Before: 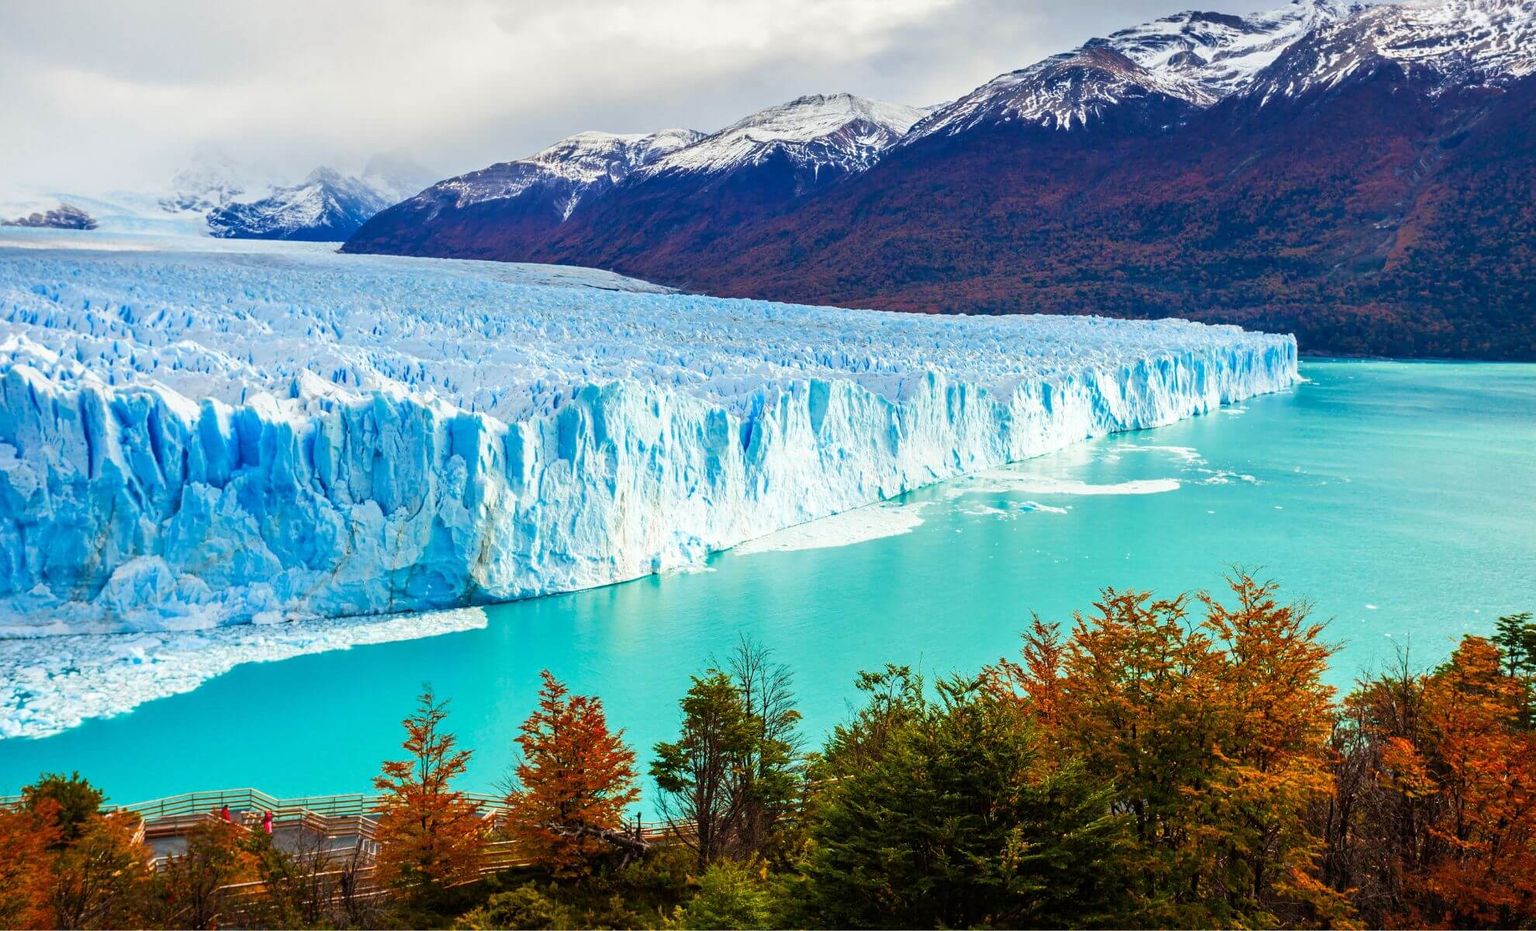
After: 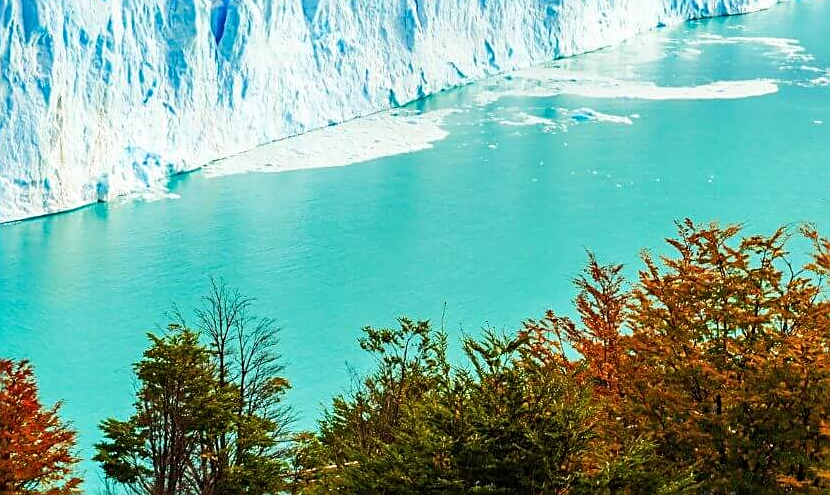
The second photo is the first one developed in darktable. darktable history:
sharpen: on, module defaults
crop: left 37.552%, top 44.877%, right 20.512%, bottom 13.794%
